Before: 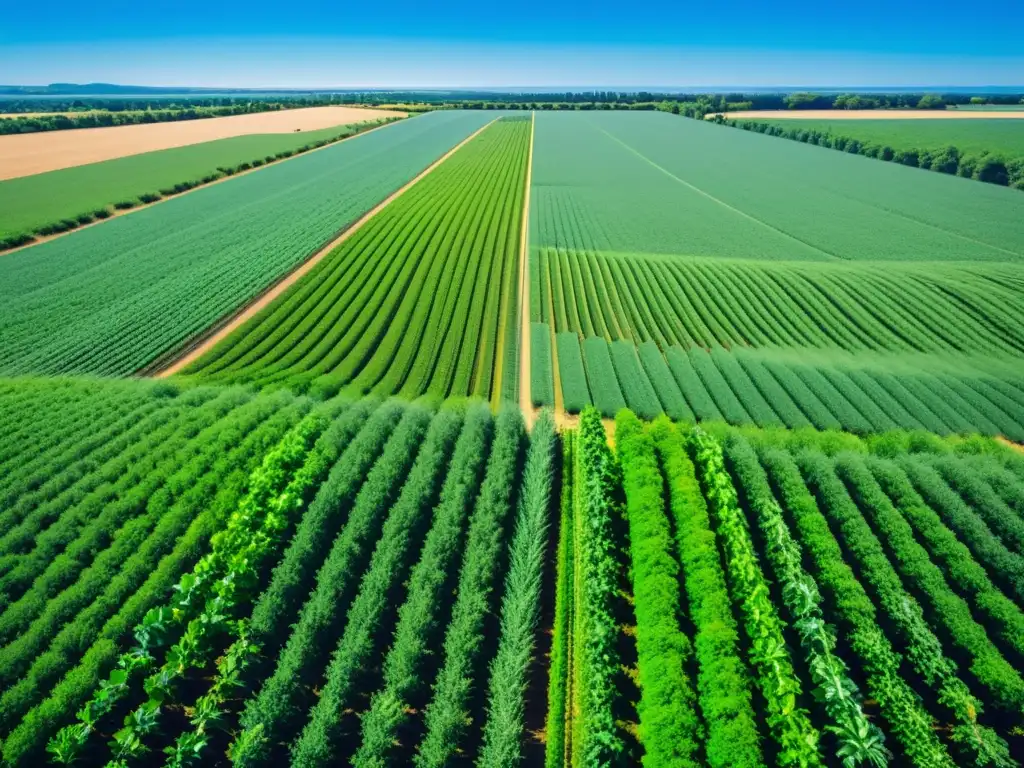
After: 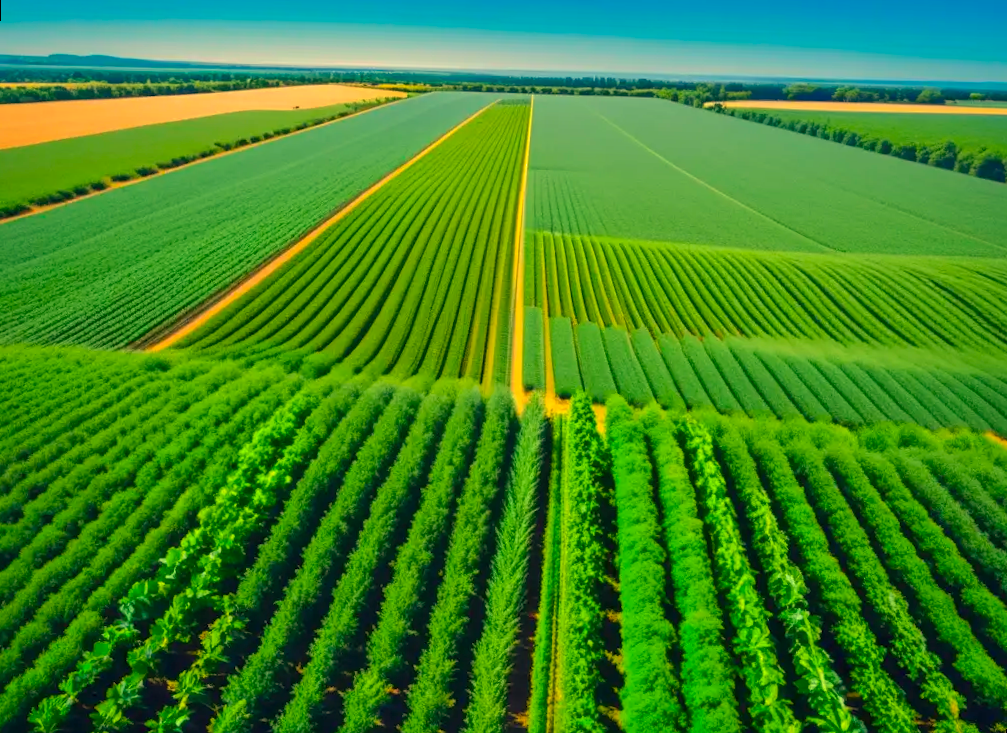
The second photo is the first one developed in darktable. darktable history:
color balance rgb: perceptual saturation grading › global saturation 20%, global vibrance 20%
white balance: red 1.138, green 0.996, blue 0.812
rotate and perspective: rotation 1.57°, crop left 0.018, crop right 0.982, crop top 0.039, crop bottom 0.961
shadows and highlights: on, module defaults
